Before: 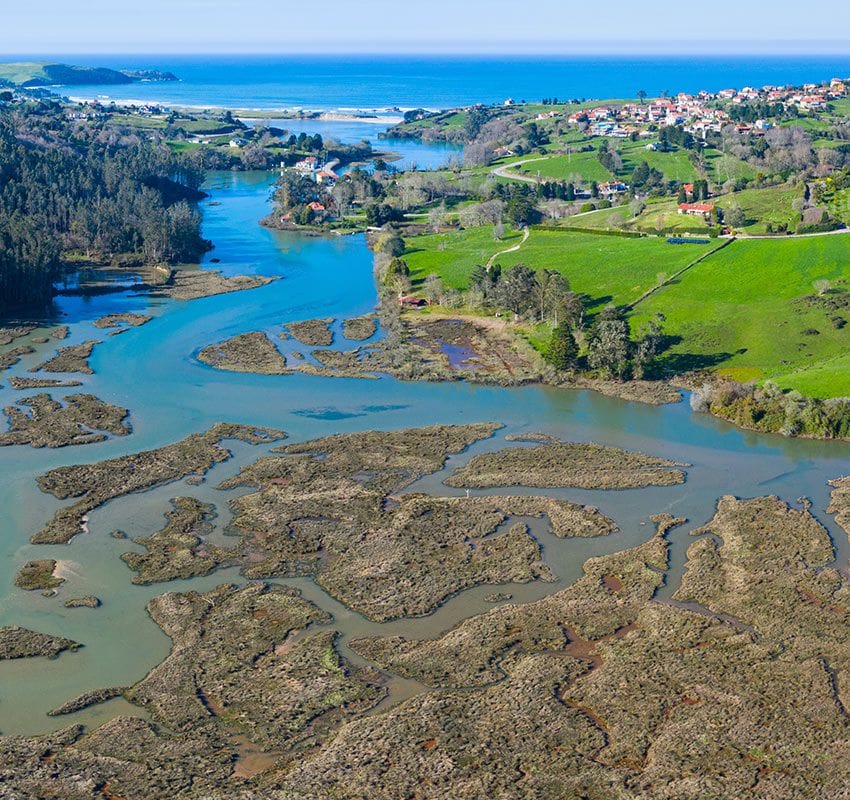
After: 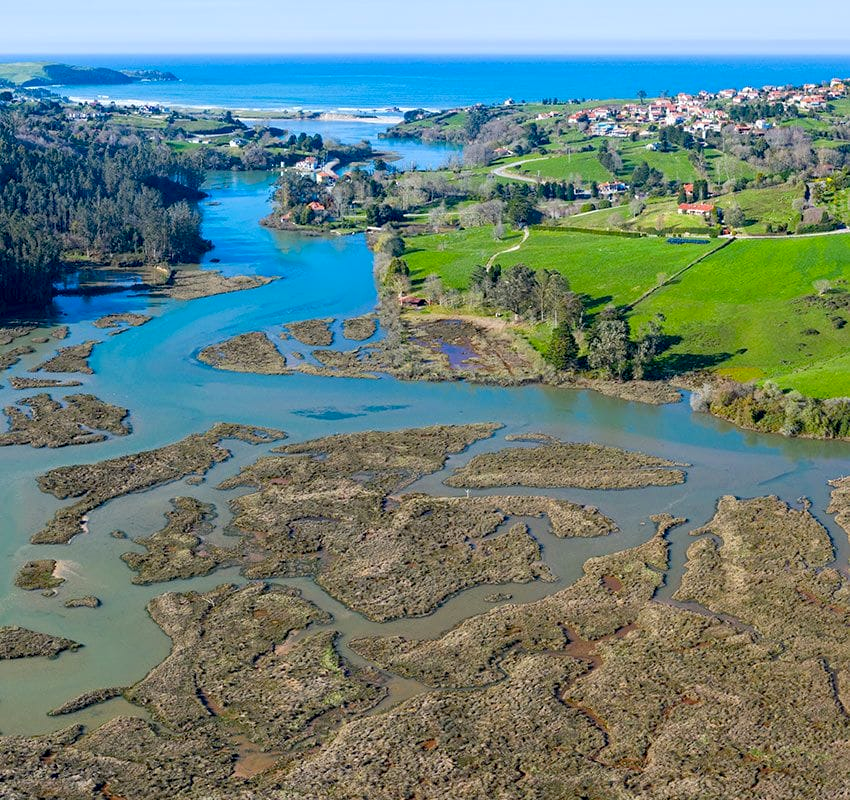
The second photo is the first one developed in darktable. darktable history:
exposure: black level correction 0.007, exposure 0.101 EV, compensate highlight preservation false
